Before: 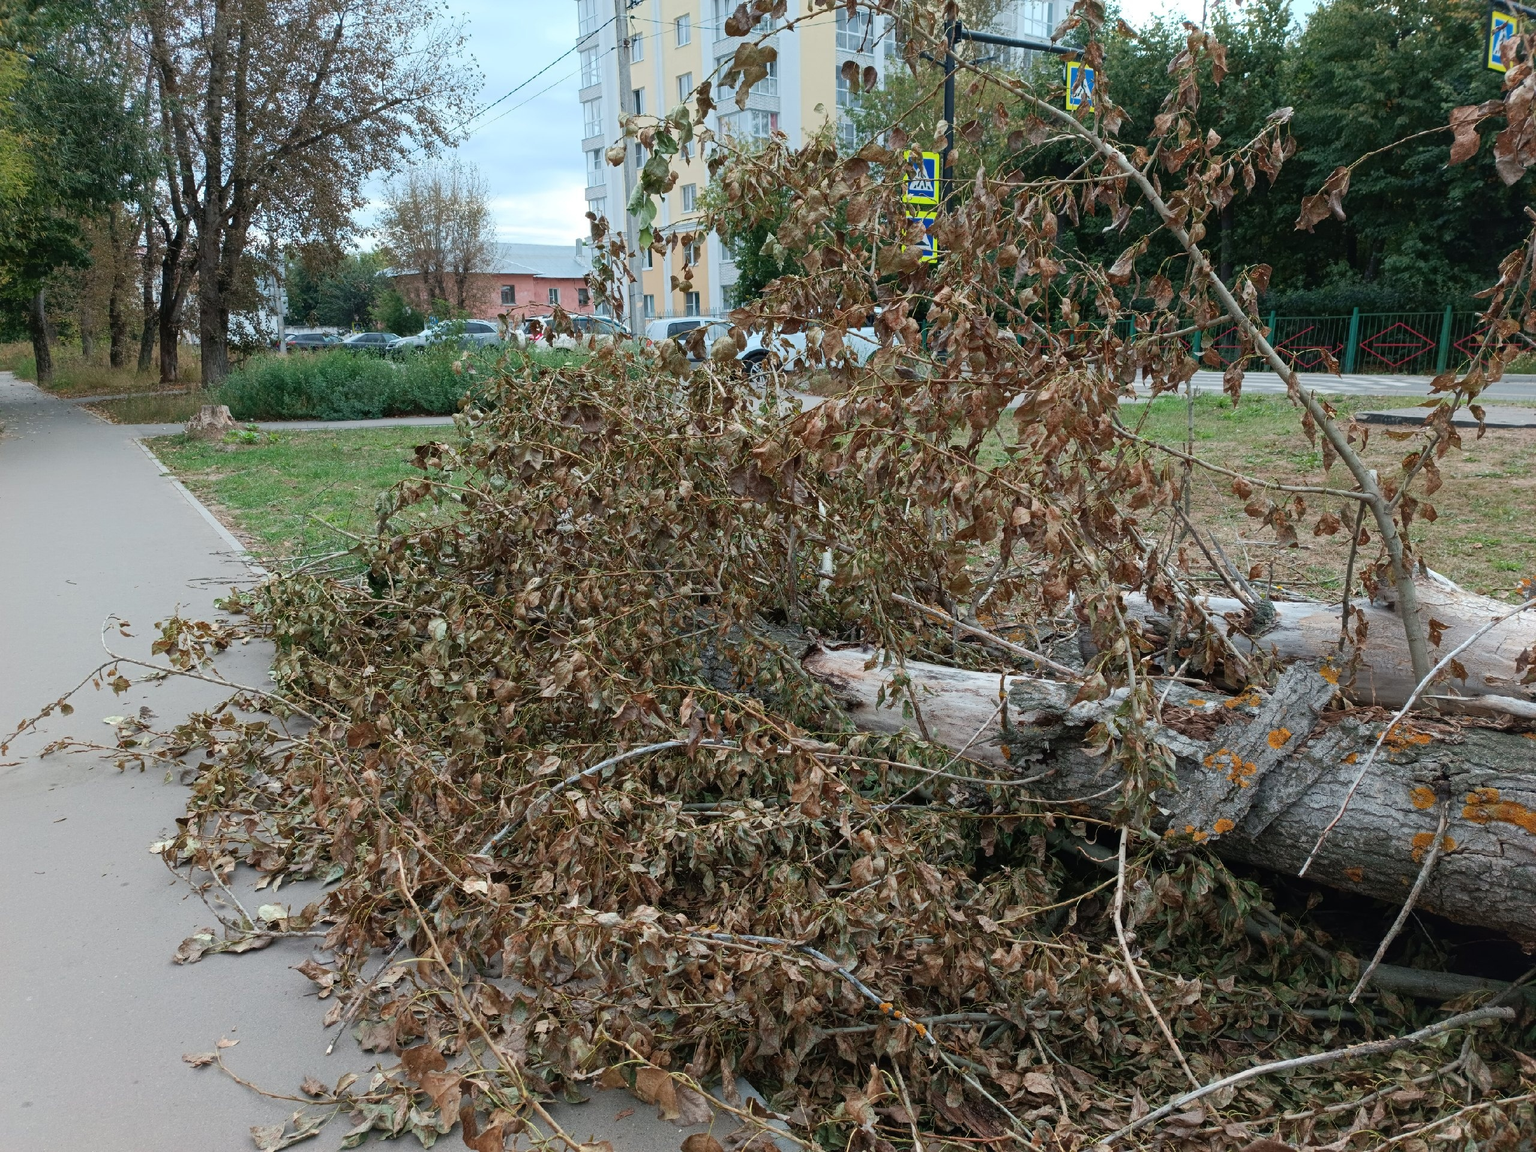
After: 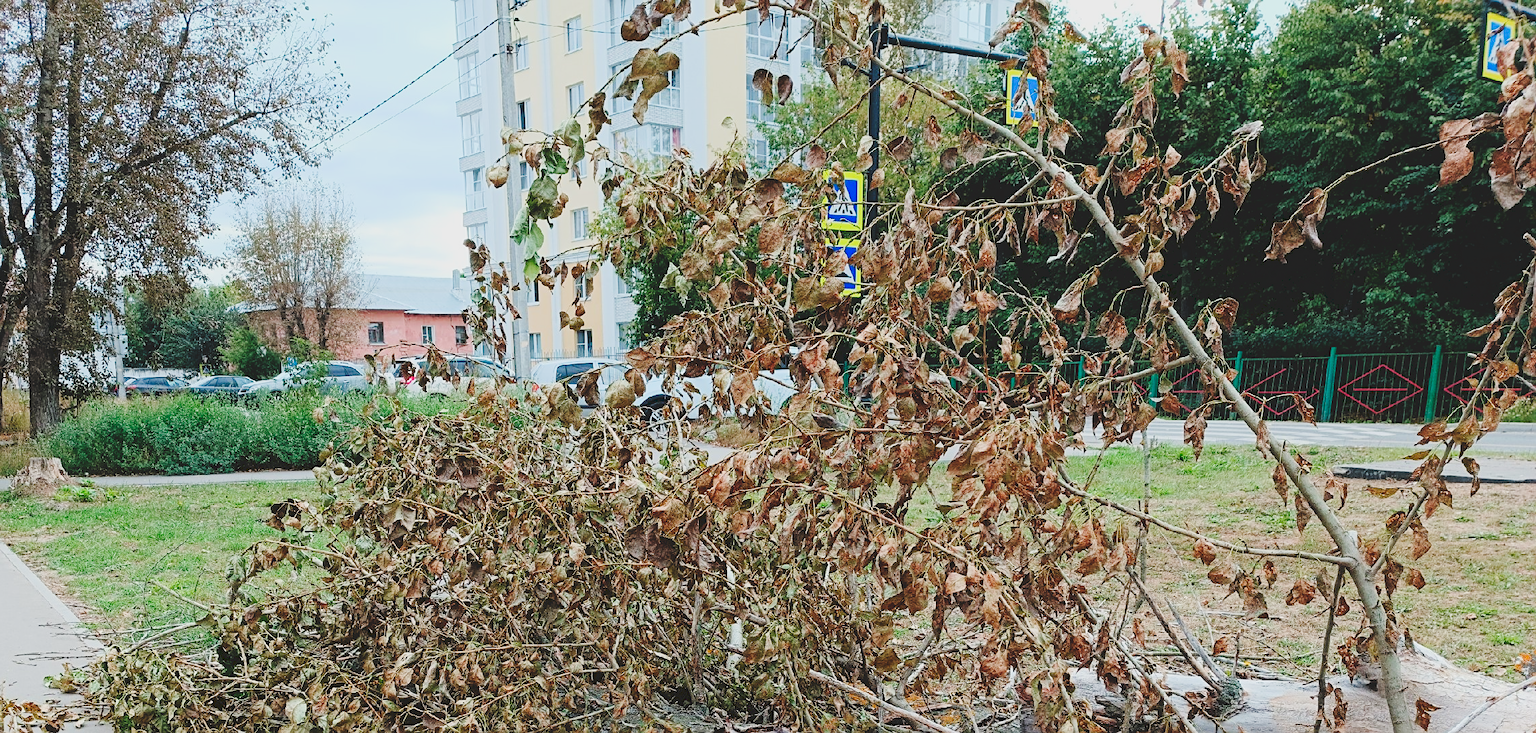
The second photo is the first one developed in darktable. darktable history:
crop and rotate: left 11.409%, bottom 43.561%
filmic rgb: black relative exposure -7.65 EV, white relative exposure 4.56 EV, hardness 3.61
levels: levels [0, 0.445, 1]
sharpen: on, module defaults
tone curve: curves: ch0 [(0, 0) (0.003, 0.072) (0.011, 0.073) (0.025, 0.072) (0.044, 0.076) (0.069, 0.089) (0.1, 0.103) (0.136, 0.123) (0.177, 0.158) (0.224, 0.21) (0.277, 0.275) (0.335, 0.372) (0.399, 0.463) (0.468, 0.556) (0.543, 0.633) (0.623, 0.712) (0.709, 0.795) (0.801, 0.869) (0.898, 0.942) (1, 1)], preserve colors none
